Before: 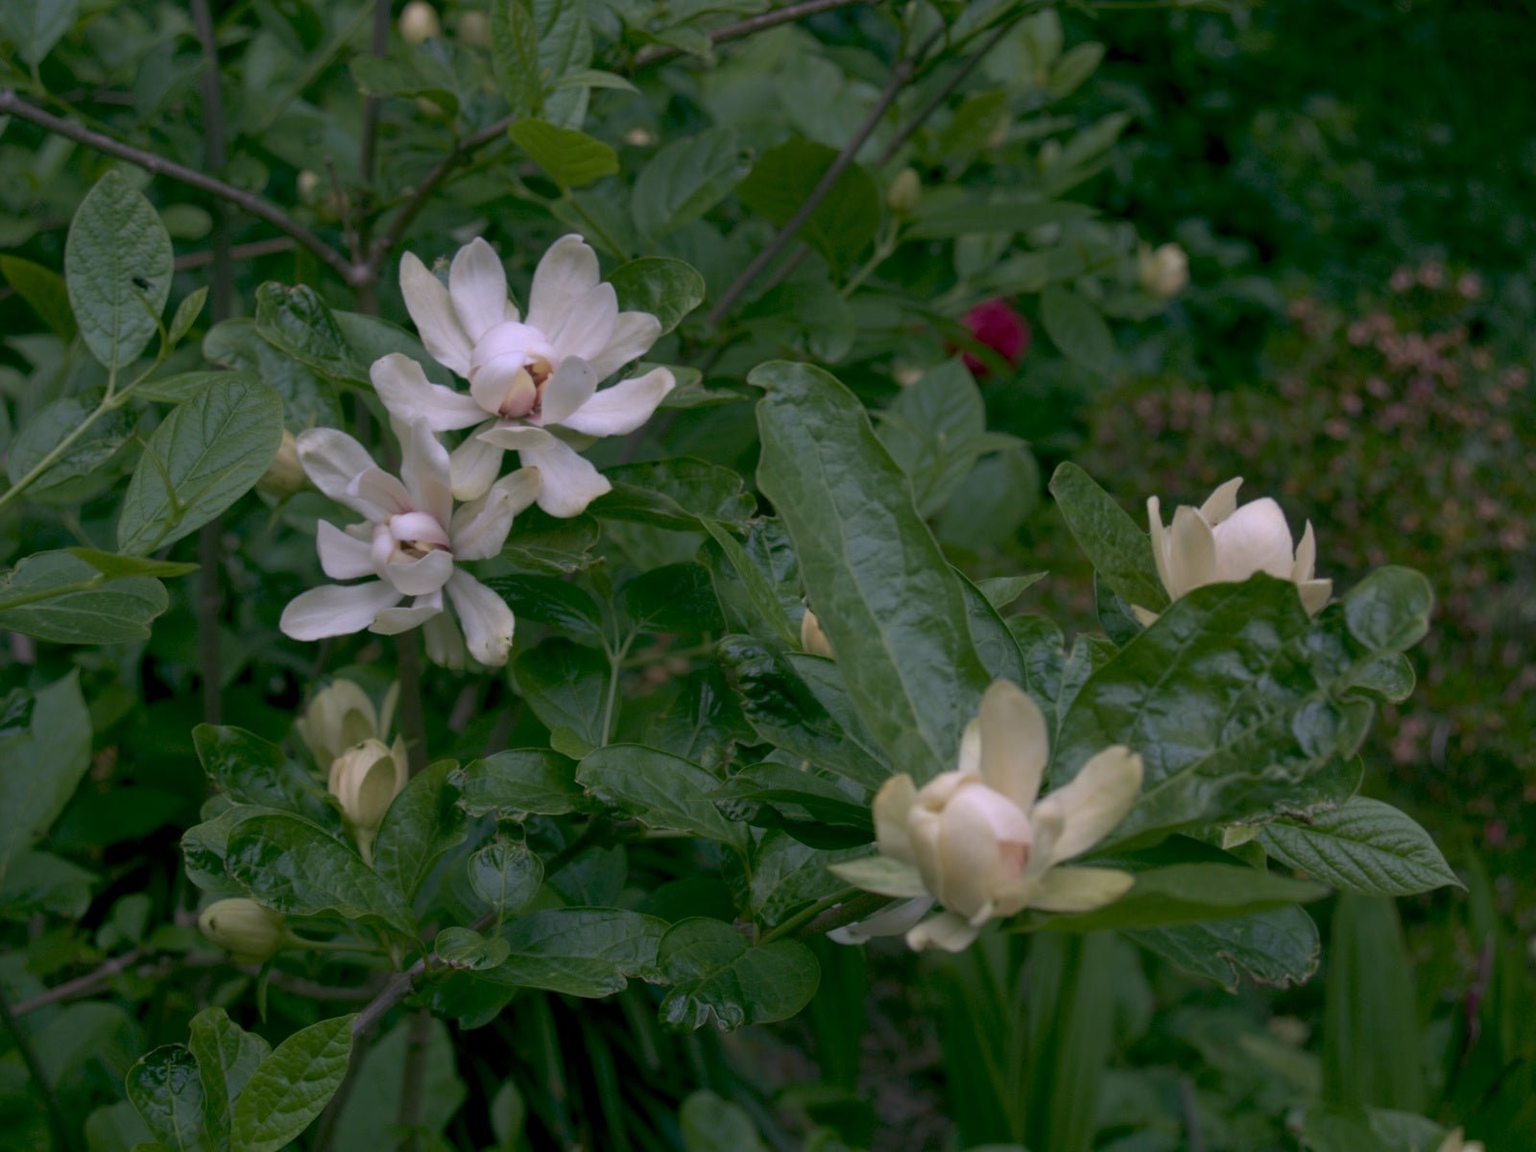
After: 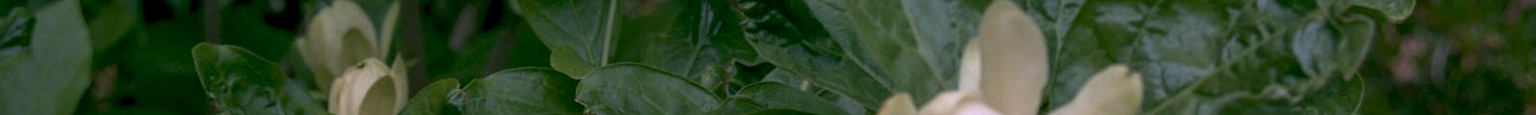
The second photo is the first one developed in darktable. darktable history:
local contrast: detail 130%
crop and rotate: top 59.084%, bottom 30.916%
